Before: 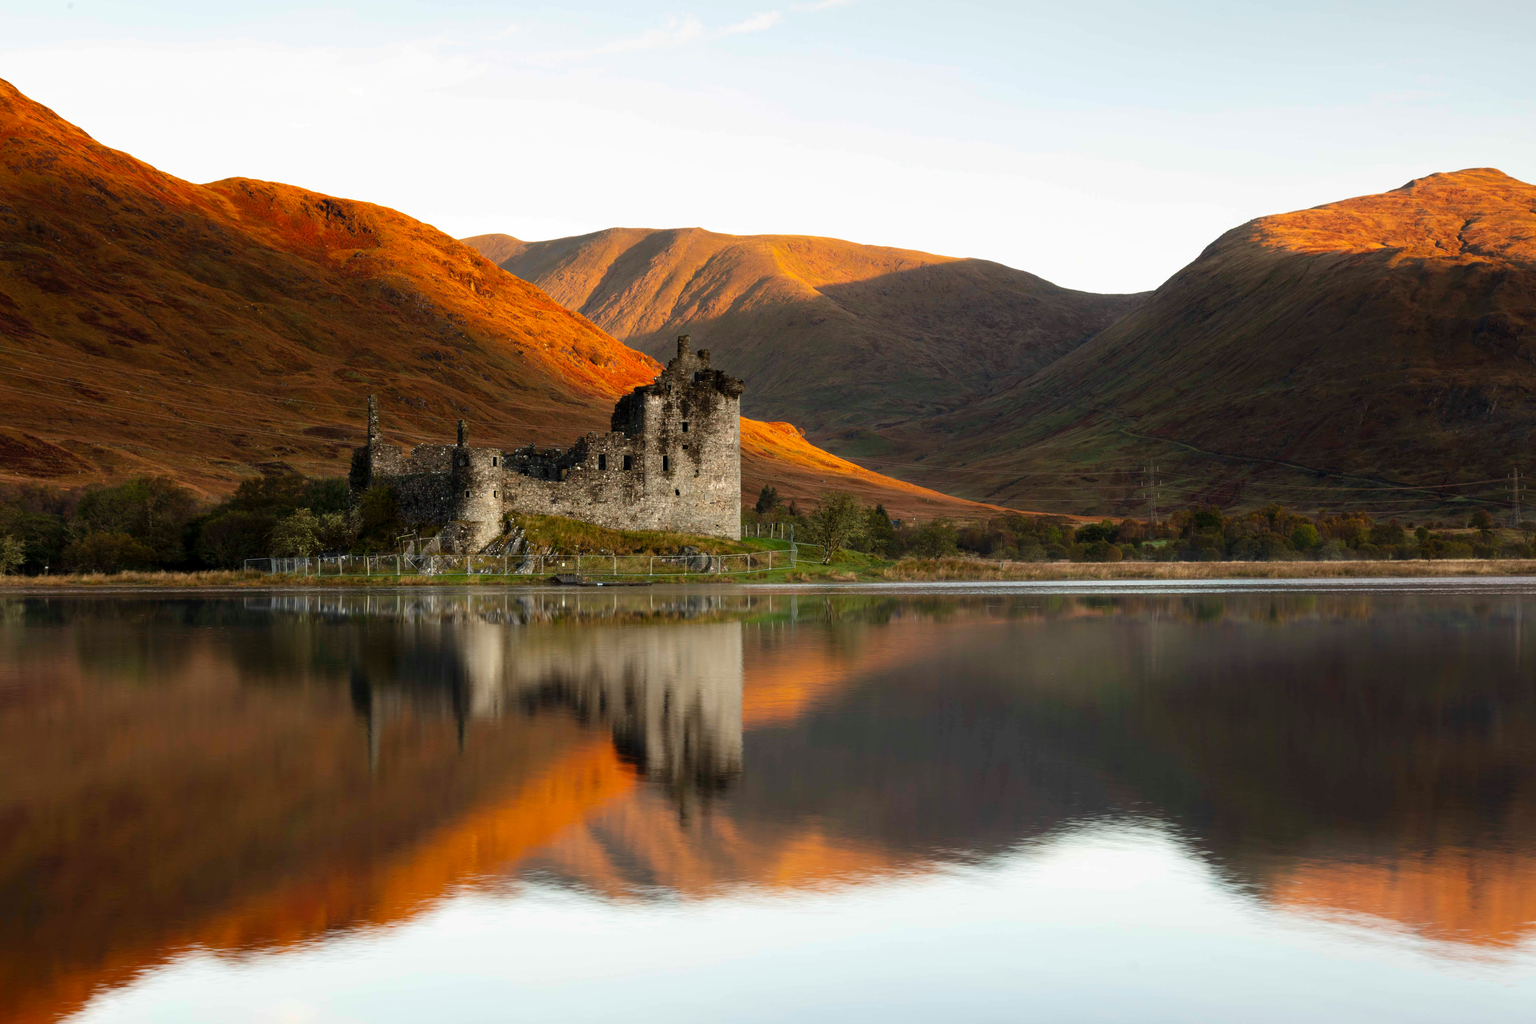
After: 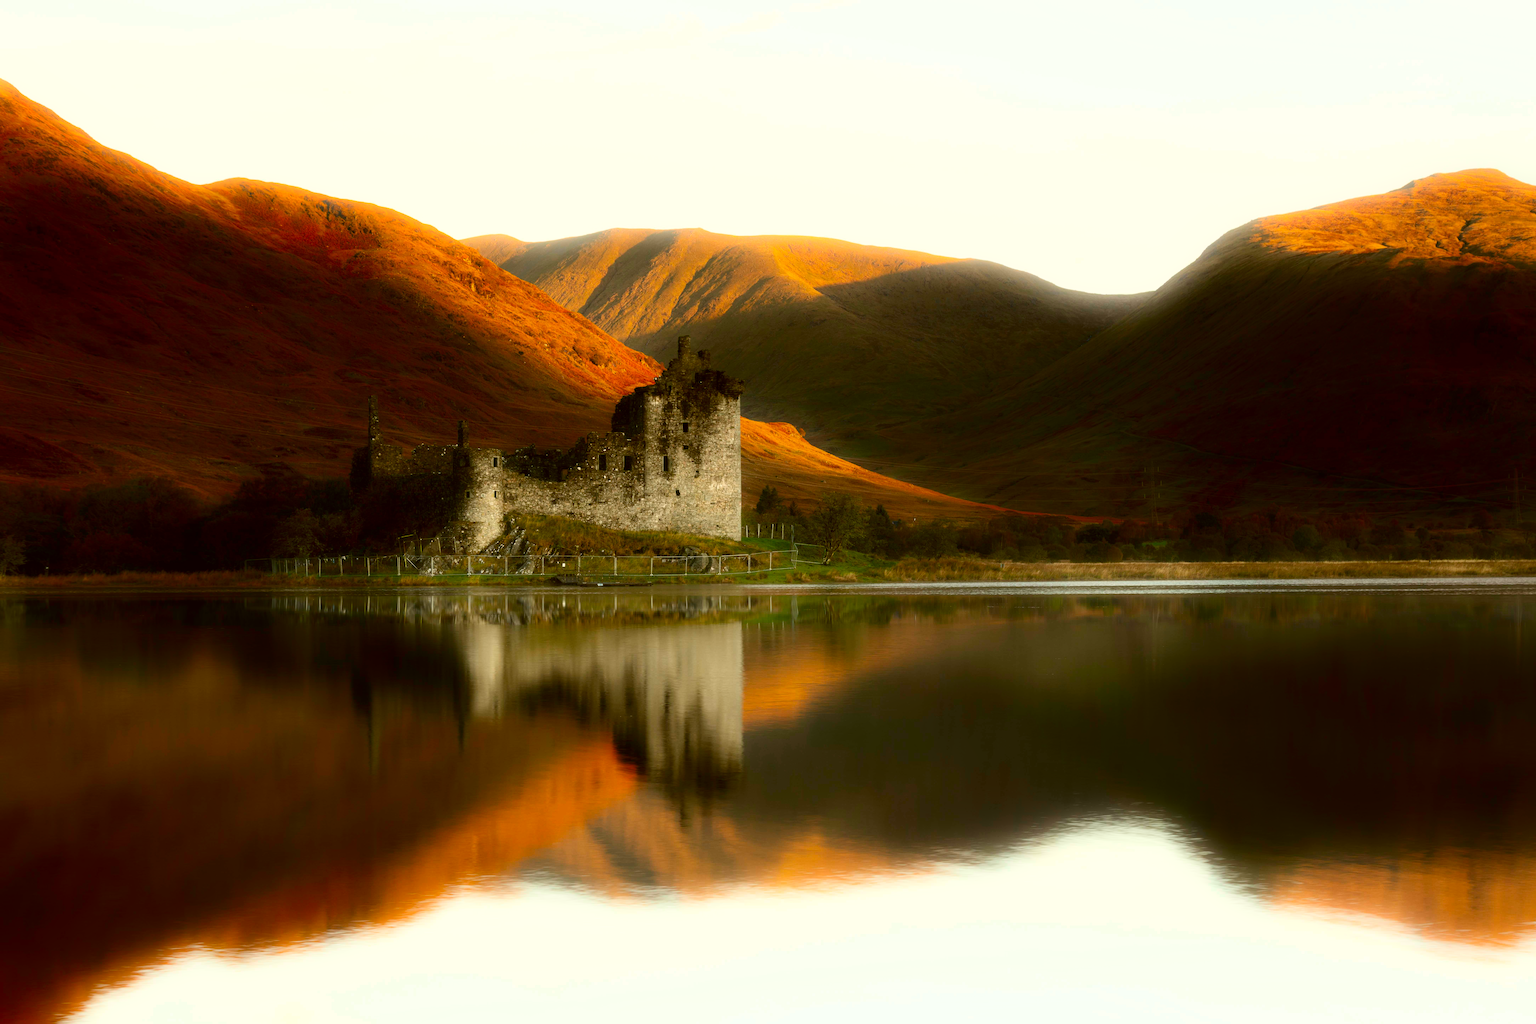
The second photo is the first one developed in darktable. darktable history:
color correction: highlights a* -1.43, highlights b* 10.12, shadows a* 0.395, shadows b* 19.35
bloom: on, module defaults
shadows and highlights: shadows -70, highlights 35, soften with gaussian
